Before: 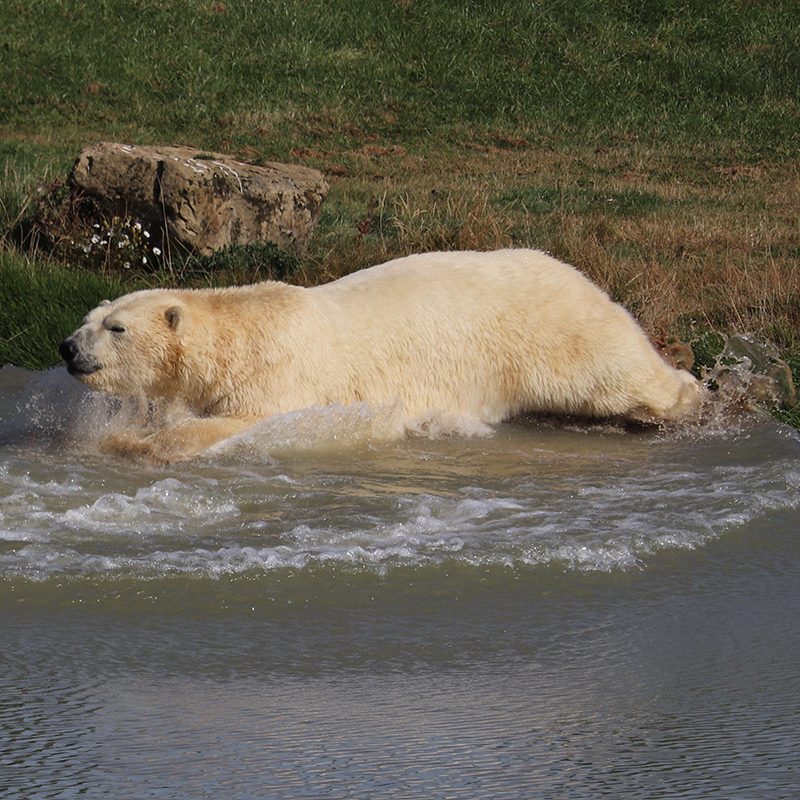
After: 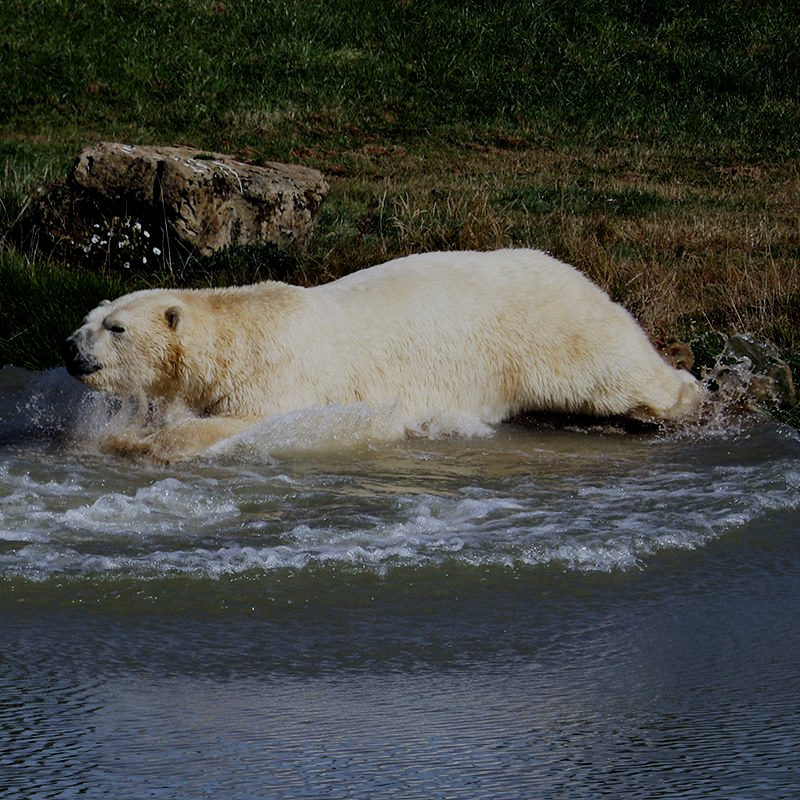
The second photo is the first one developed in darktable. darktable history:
filmic rgb: middle gray luminance 29%, black relative exposure -10.3 EV, white relative exposure 5.5 EV, threshold 6 EV, target black luminance 0%, hardness 3.95, latitude 2.04%, contrast 1.132, highlights saturation mix 5%, shadows ↔ highlights balance 15.11%, preserve chrominance no, color science v3 (2019), use custom middle-gray values true, iterations of high-quality reconstruction 0, enable highlight reconstruction true
white balance: red 0.924, blue 1.095
tone equalizer: -8 EV -0.417 EV, -7 EV -0.389 EV, -6 EV -0.333 EV, -5 EV -0.222 EV, -3 EV 0.222 EV, -2 EV 0.333 EV, -1 EV 0.389 EV, +0 EV 0.417 EV, edges refinement/feathering 500, mask exposure compensation -1.57 EV, preserve details no
